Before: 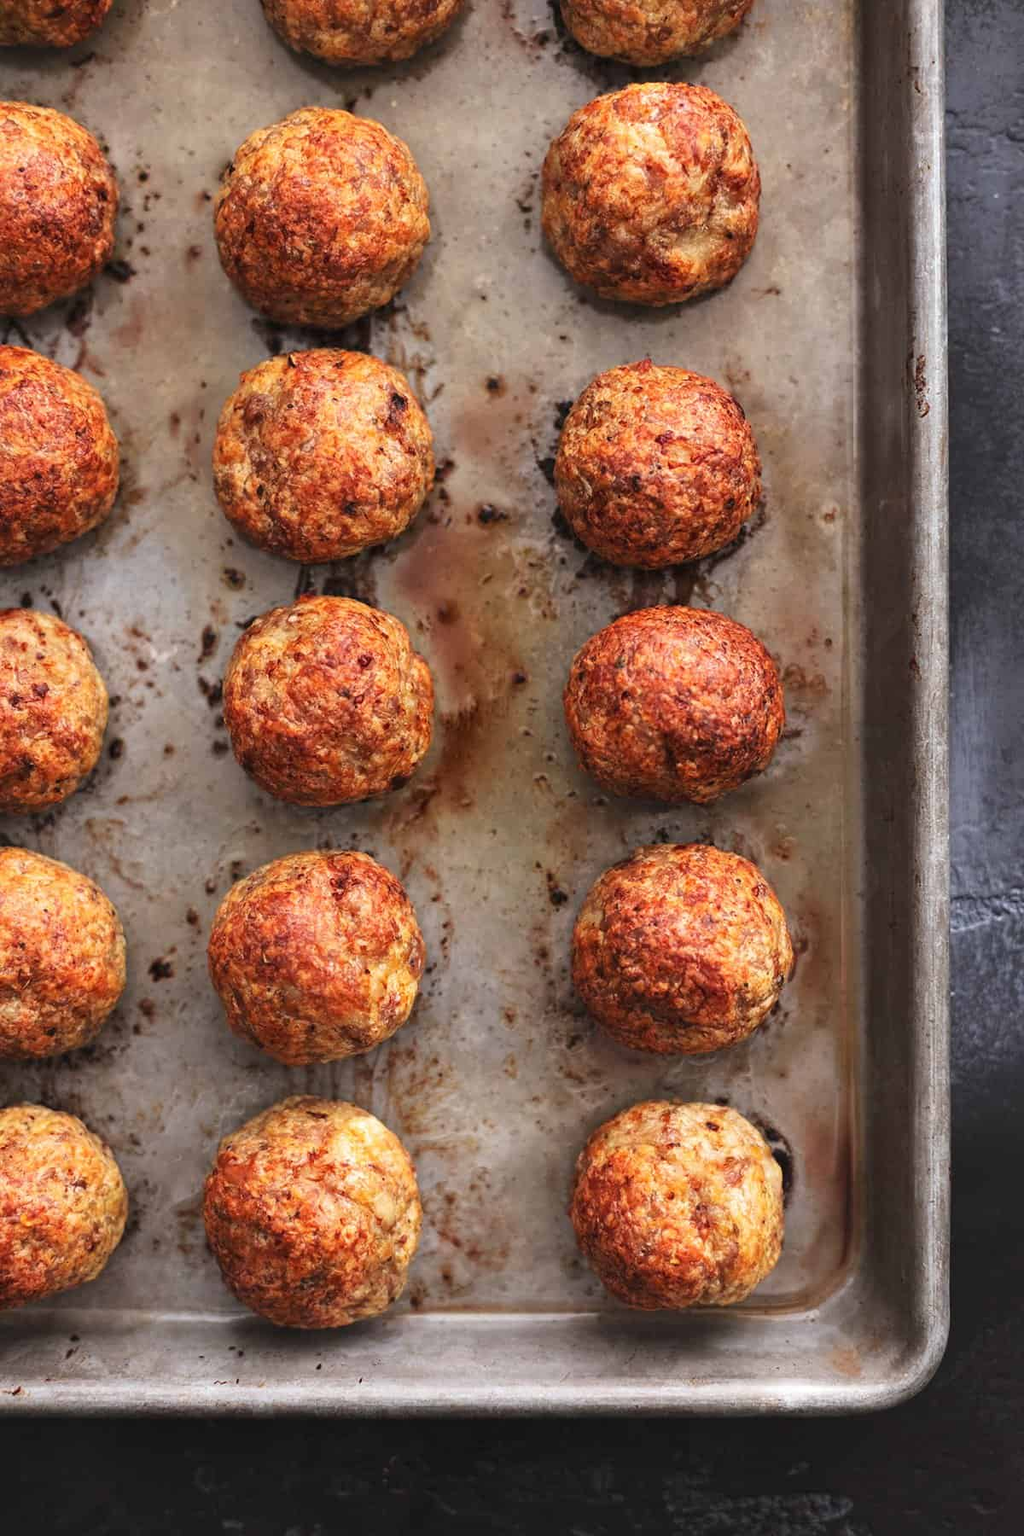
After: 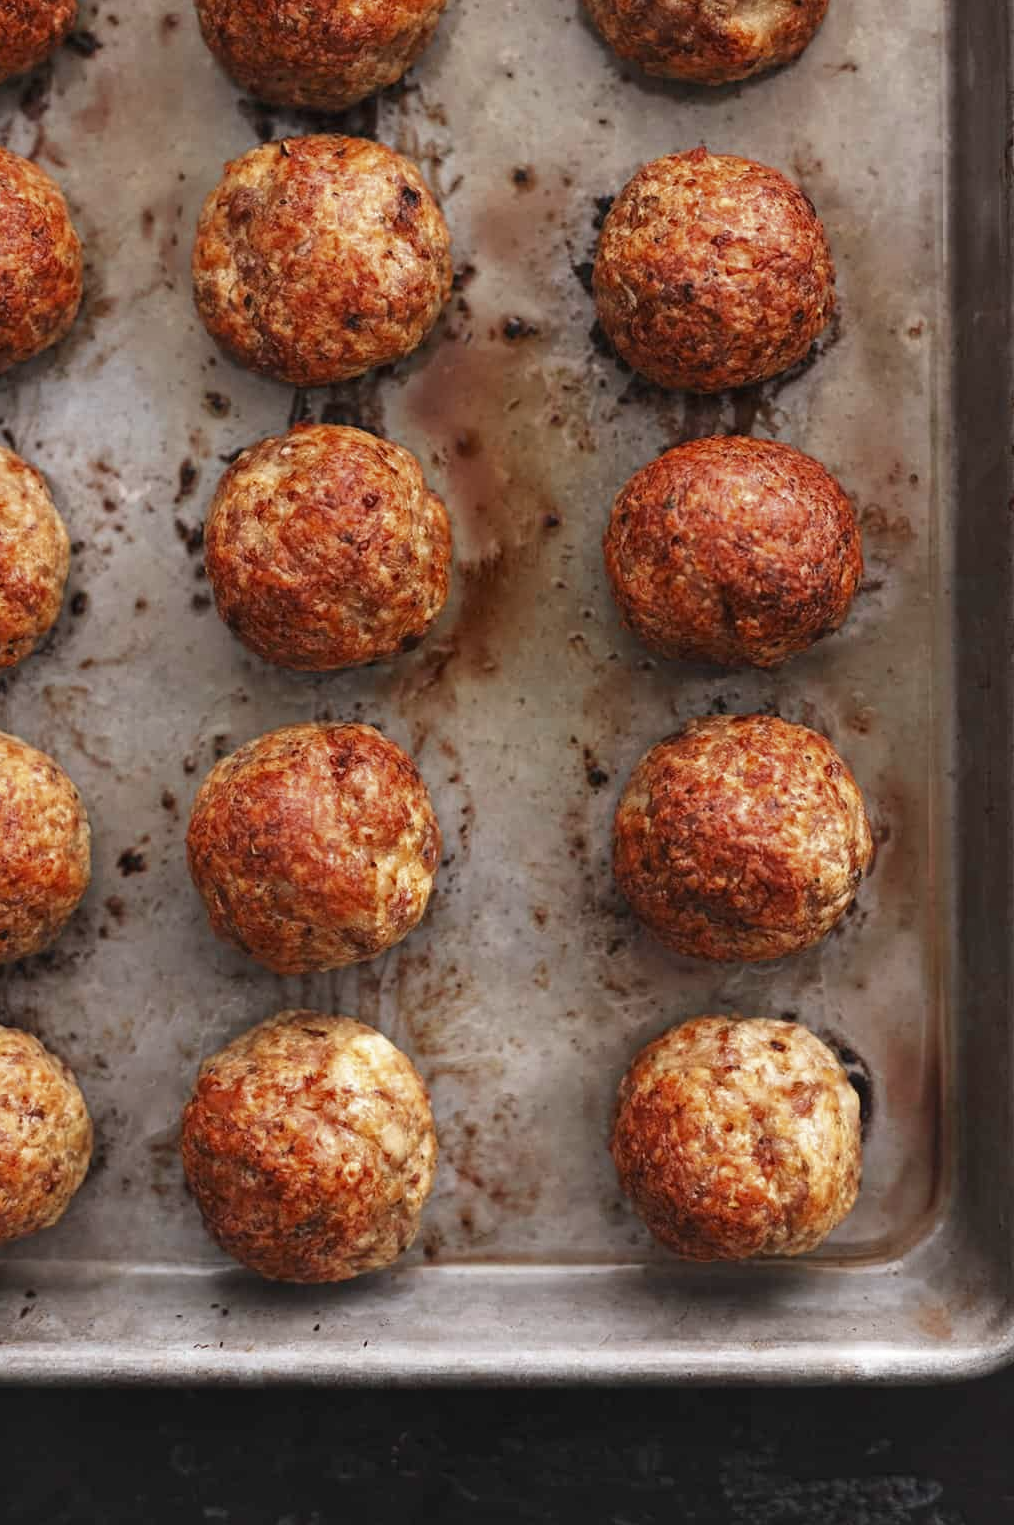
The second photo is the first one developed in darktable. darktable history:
color zones: curves: ch0 [(0, 0.5) (0.125, 0.4) (0.25, 0.5) (0.375, 0.4) (0.5, 0.4) (0.625, 0.35) (0.75, 0.35) (0.875, 0.5)]; ch1 [(0, 0.35) (0.125, 0.45) (0.25, 0.35) (0.375, 0.35) (0.5, 0.35) (0.625, 0.35) (0.75, 0.45) (0.875, 0.35)]; ch2 [(0, 0.6) (0.125, 0.5) (0.25, 0.5) (0.375, 0.6) (0.5, 0.6) (0.625, 0.5) (0.75, 0.5) (0.875, 0.5)]
crop and rotate: left 4.806%, top 15.265%, right 10.655%
